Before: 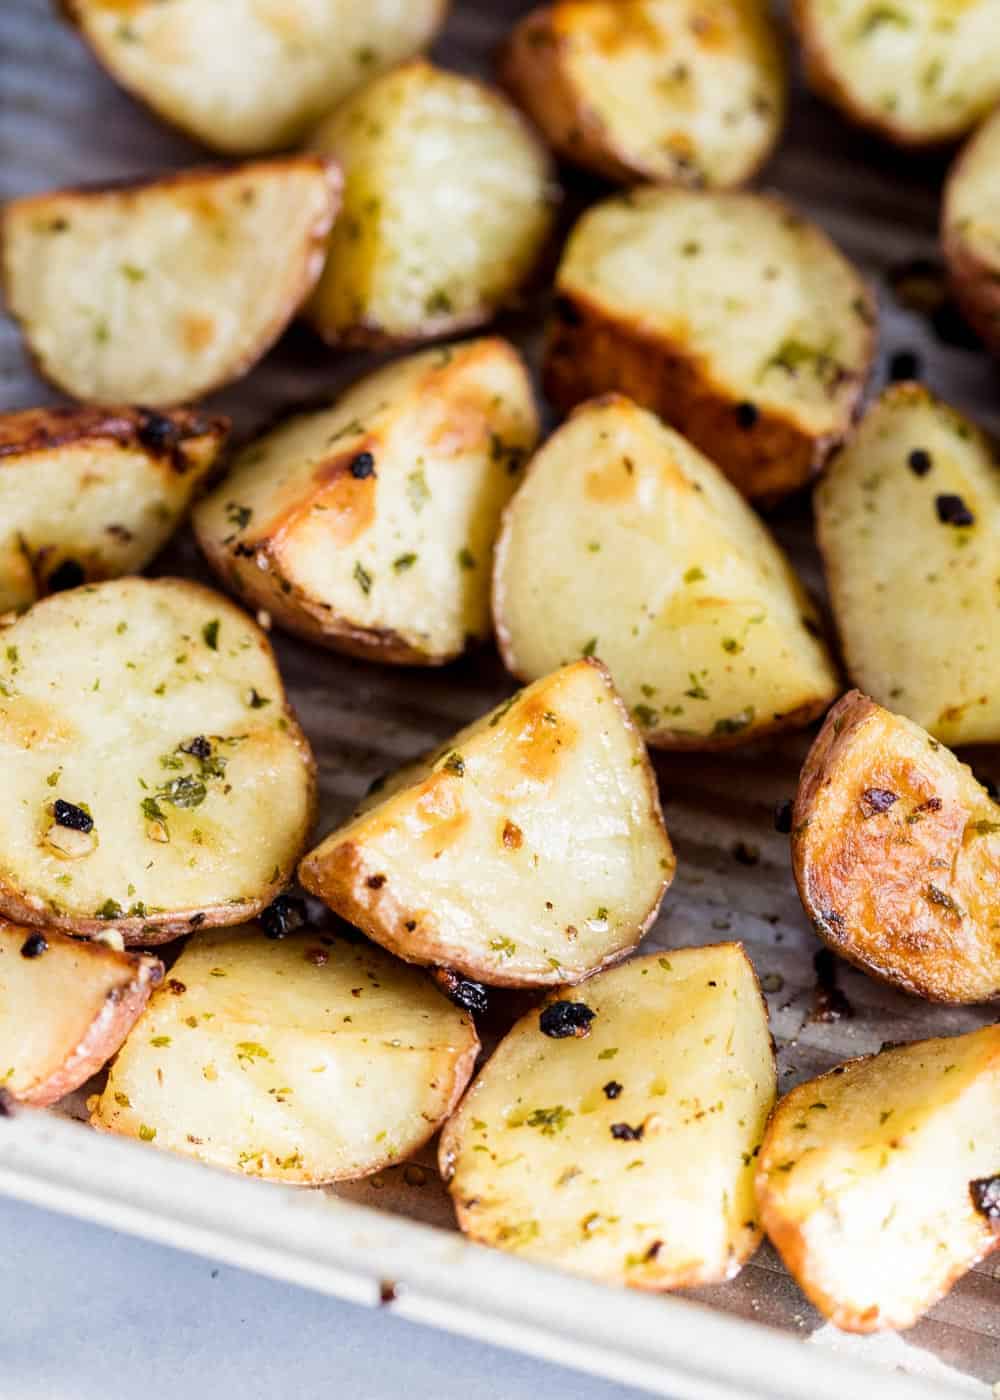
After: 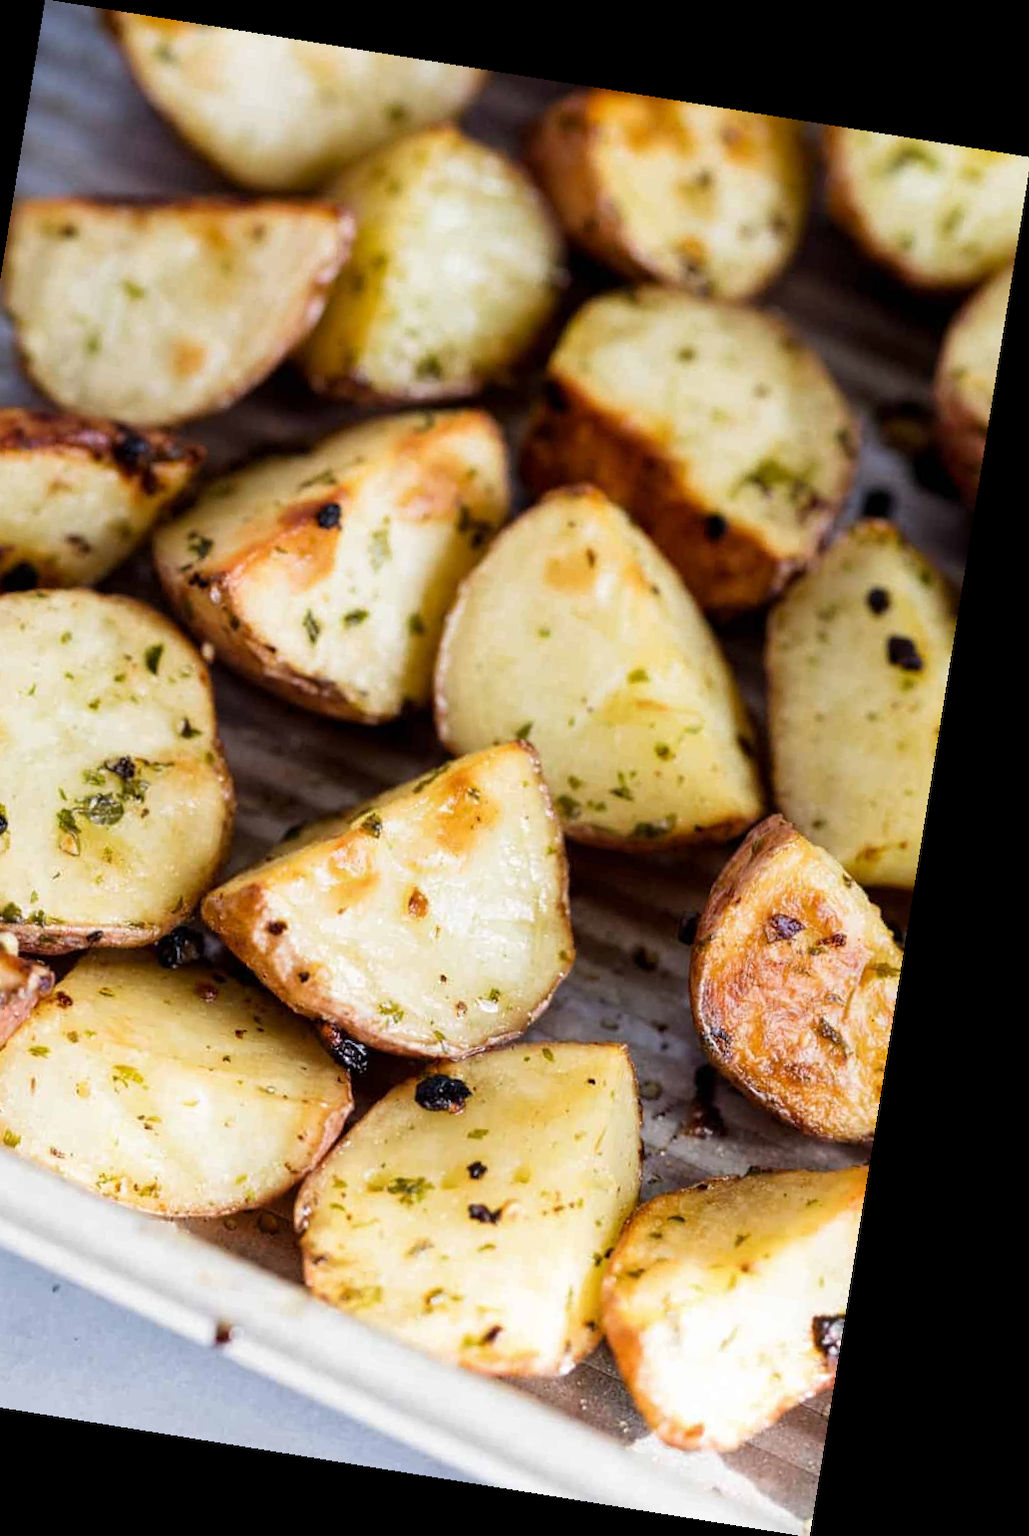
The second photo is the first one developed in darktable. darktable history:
crop and rotate: left 14.584%
rotate and perspective: rotation 9.12°, automatic cropping off
base curve: curves: ch0 [(0, 0) (0.303, 0.277) (1, 1)]
